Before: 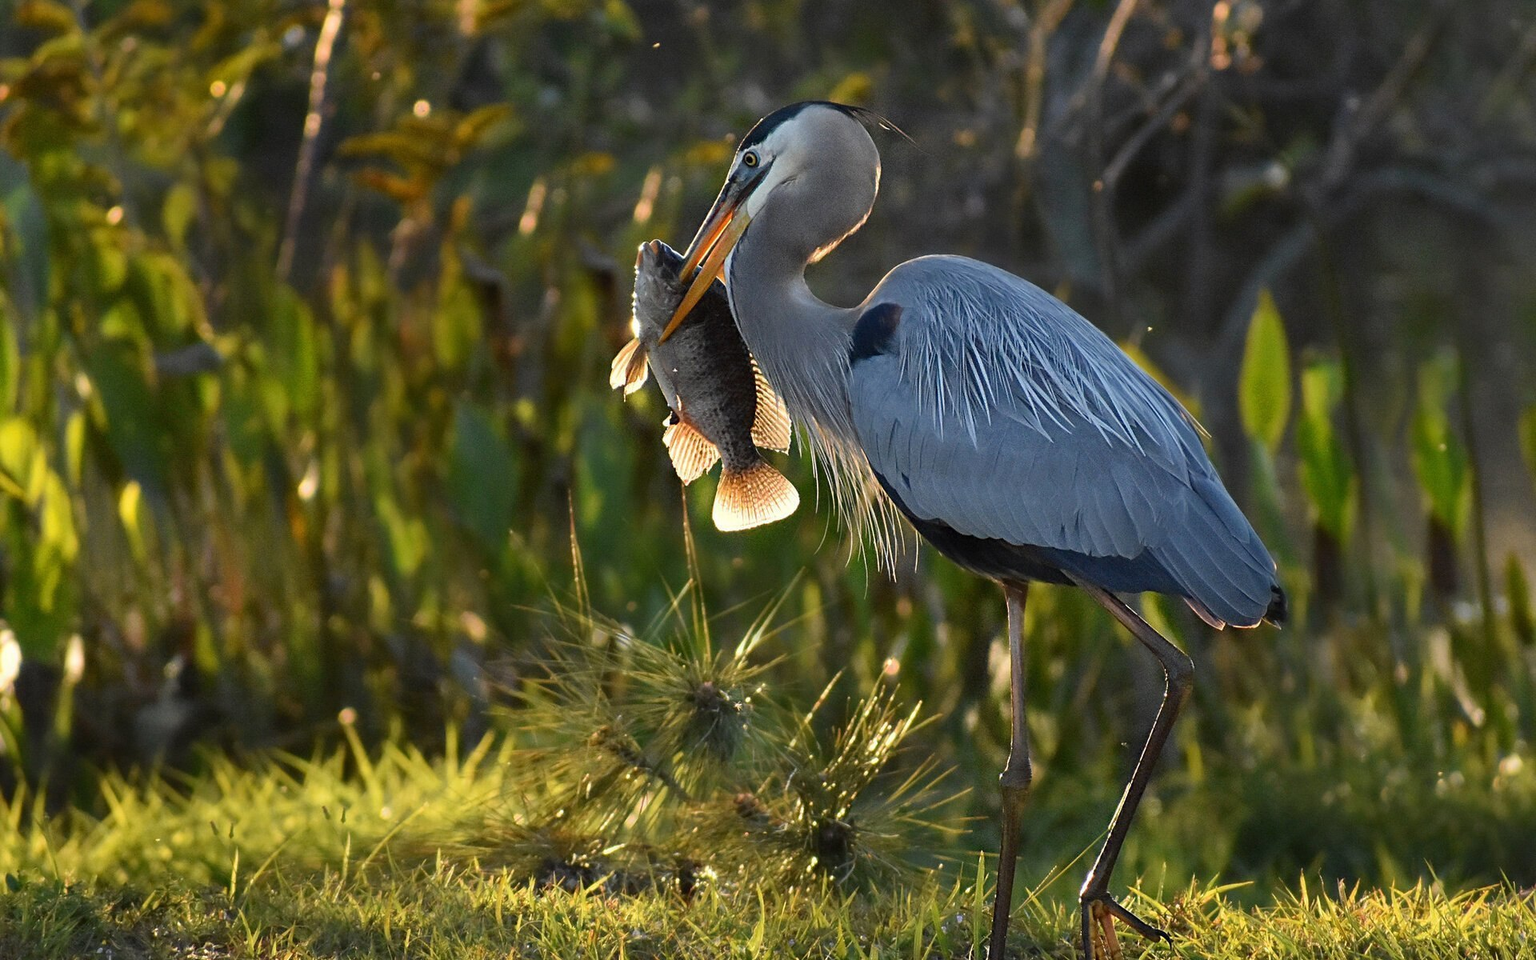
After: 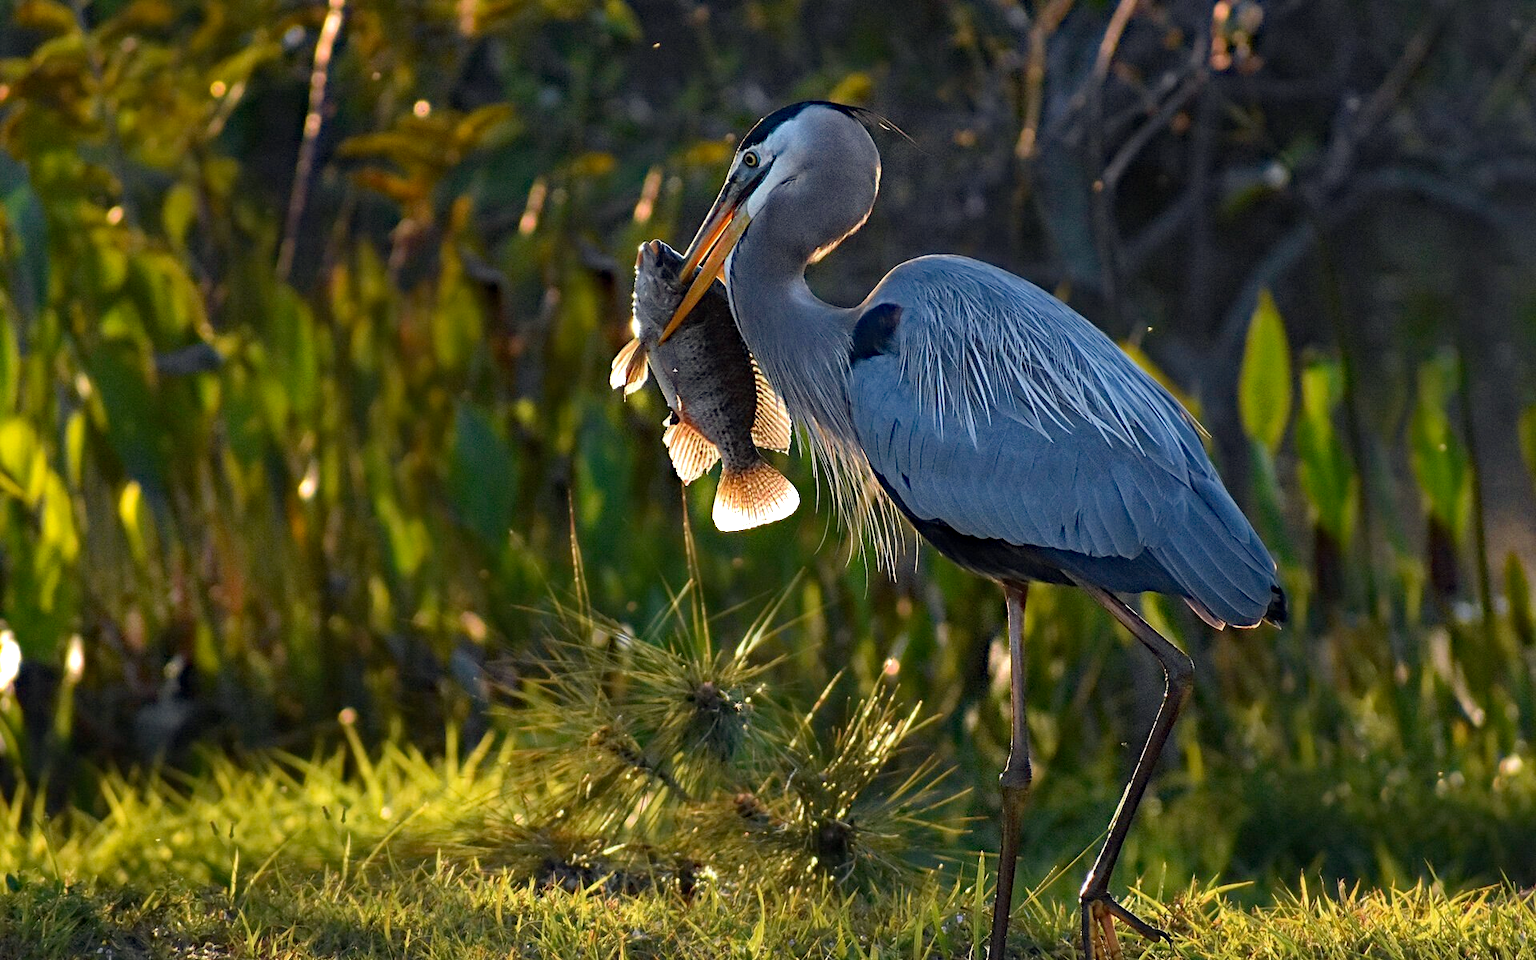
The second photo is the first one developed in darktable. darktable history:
haze removal: strength 0.503, distance 0.426, compatibility mode true, adaptive false
